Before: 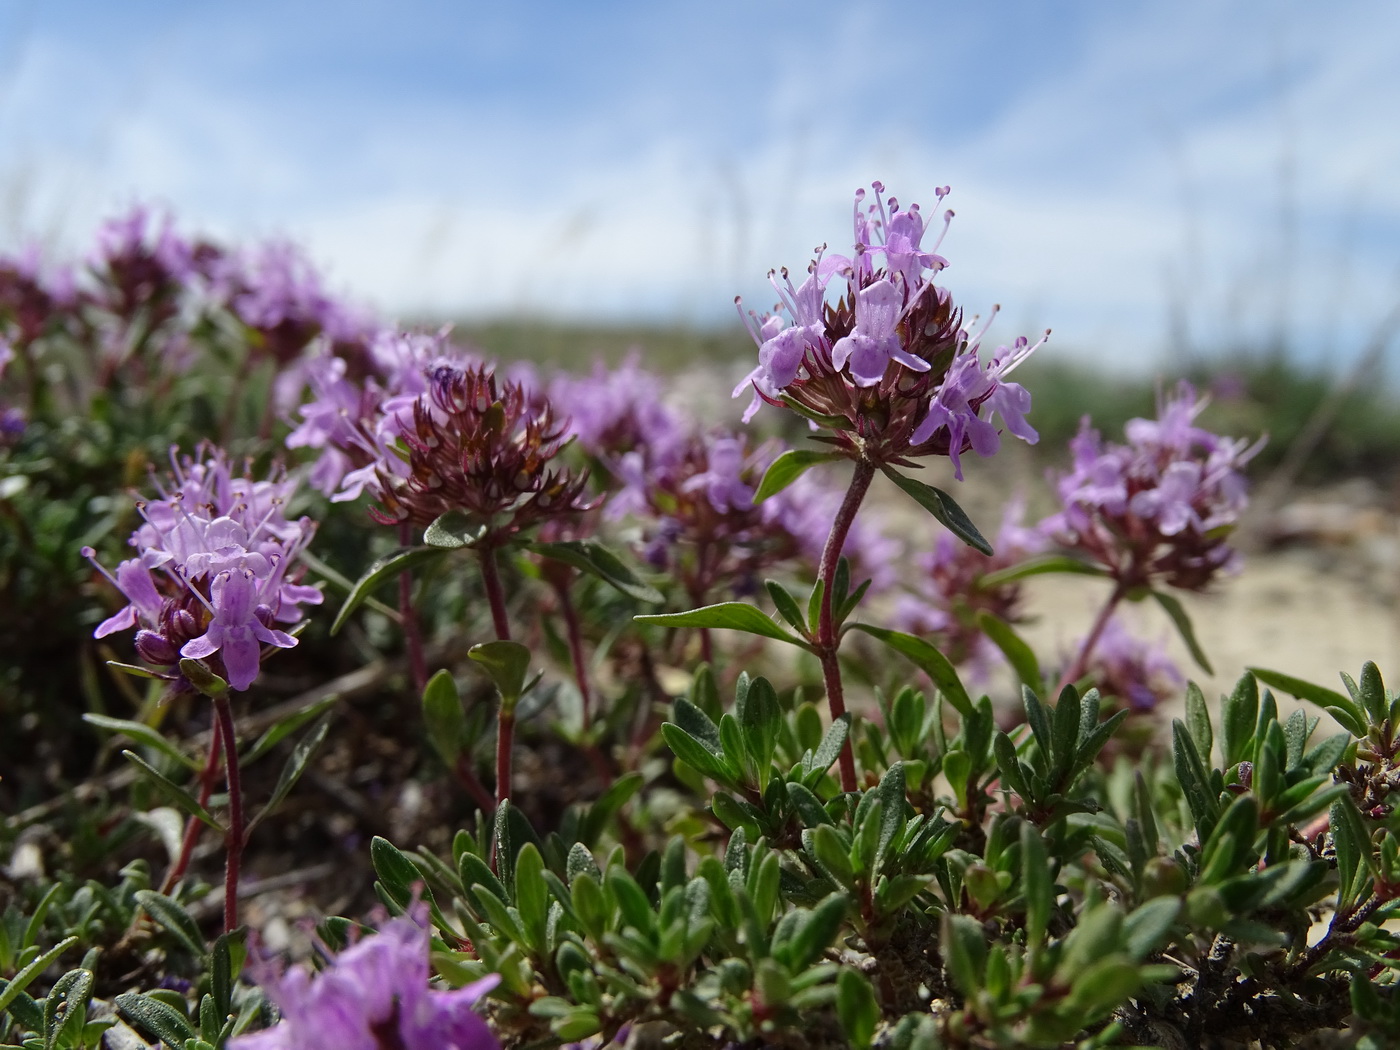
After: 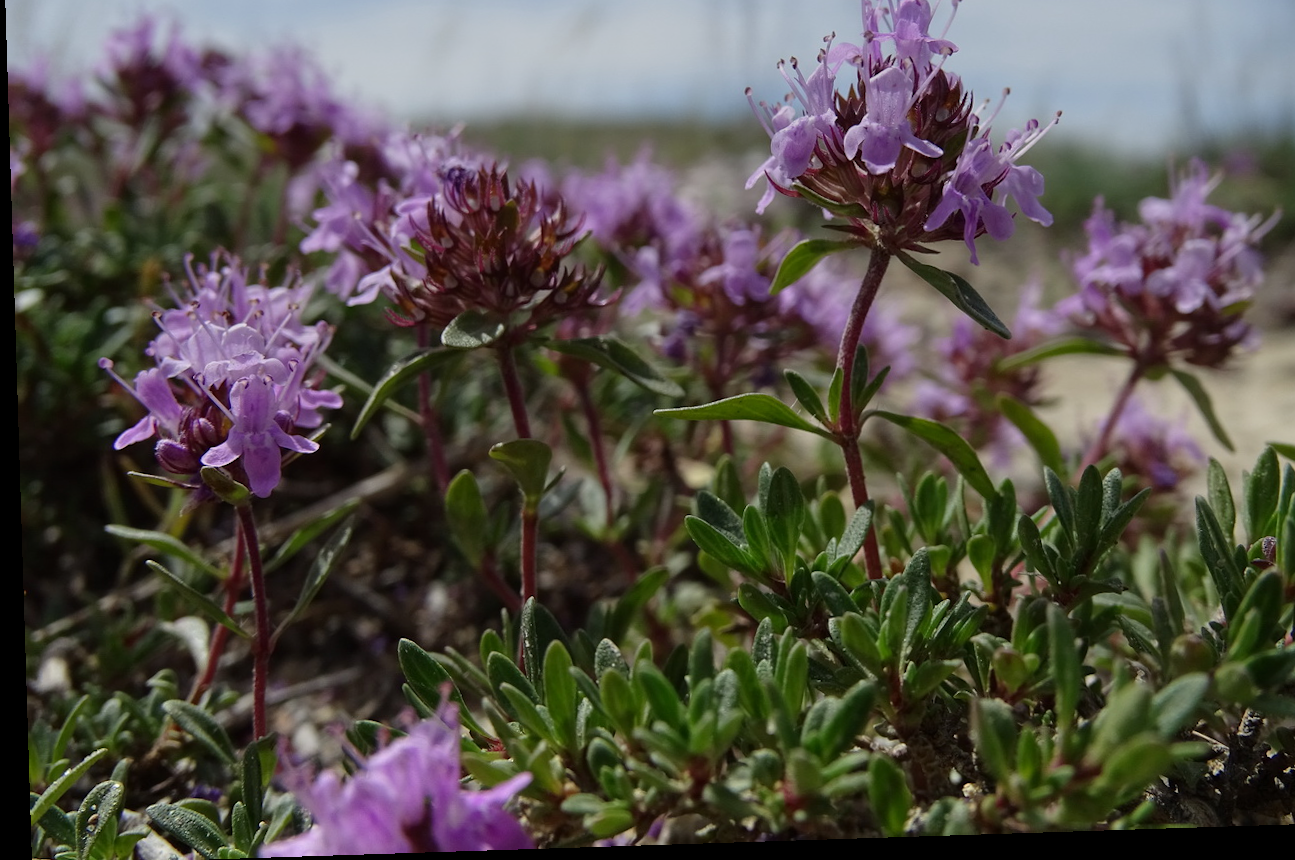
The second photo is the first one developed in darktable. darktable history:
rotate and perspective: rotation -1.77°, lens shift (horizontal) 0.004, automatic cropping off
graduated density: on, module defaults
crop: top 20.916%, right 9.437%, bottom 0.316%
